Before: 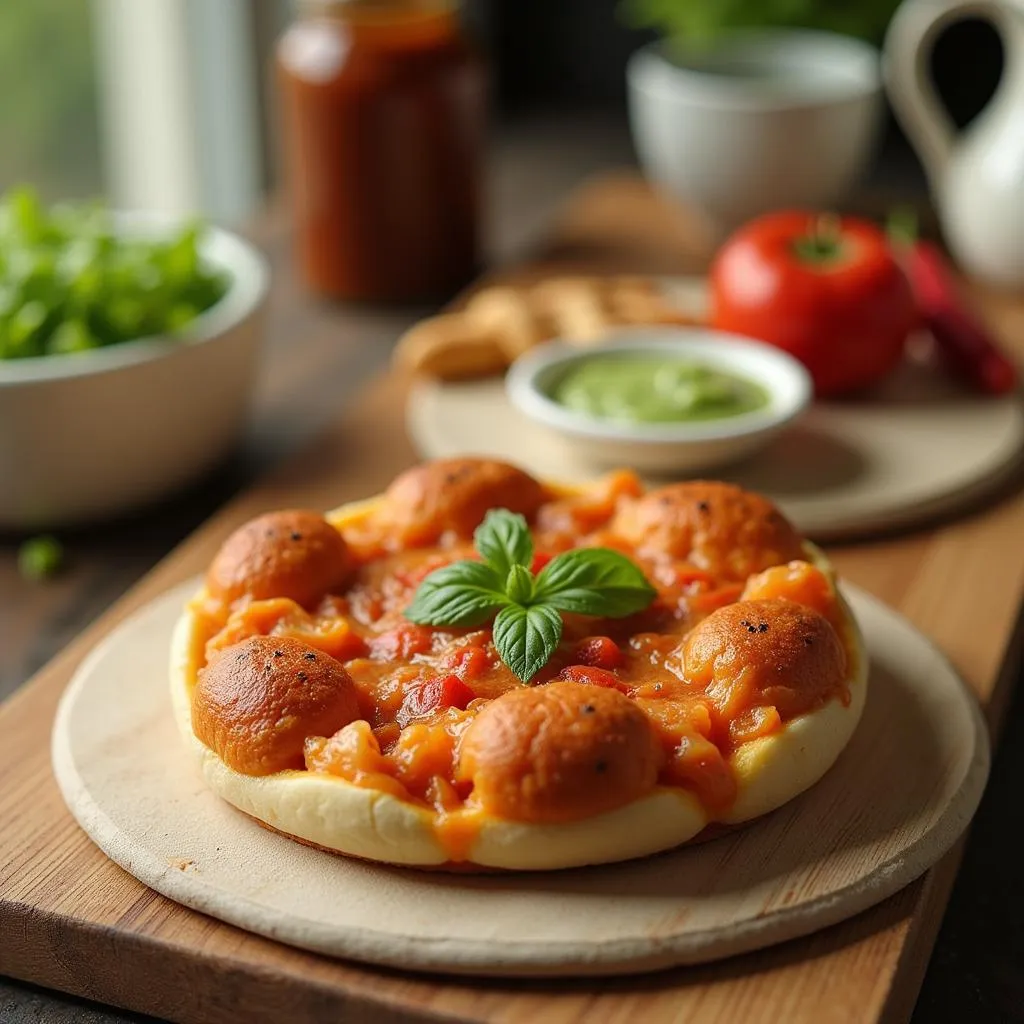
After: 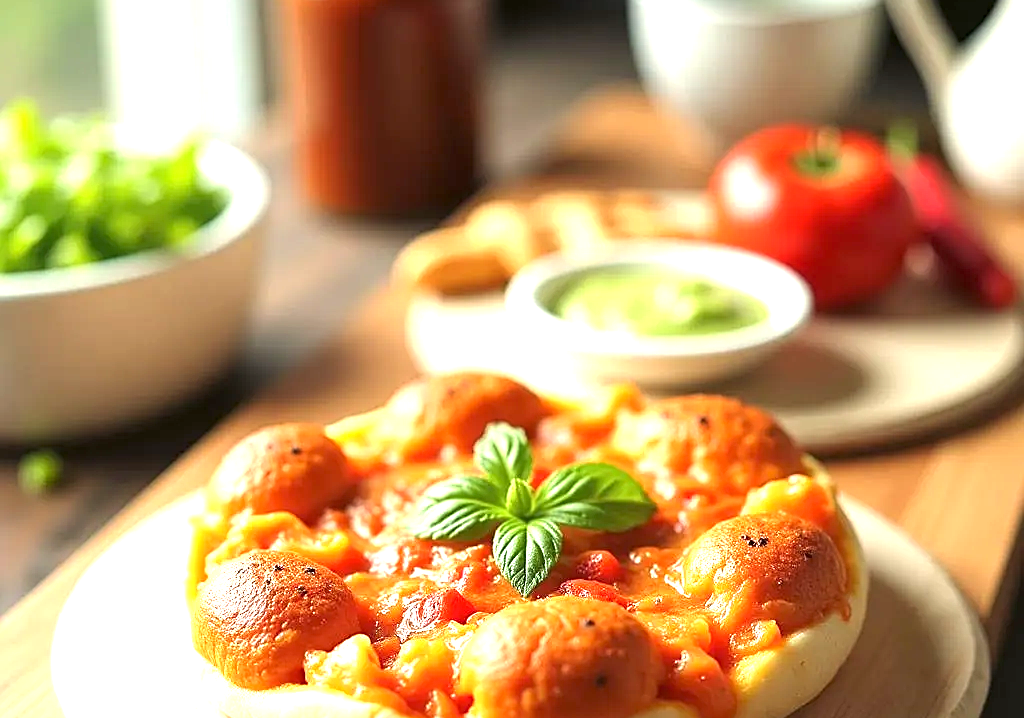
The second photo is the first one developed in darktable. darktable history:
sharpen: on, module defaults
exposure: exposure 1.525 EV, compensate highlight preservation false
crop and rotate: top 8.456%, bottom 21.42%
tone equalizer: -7 EV 0.098 EV
